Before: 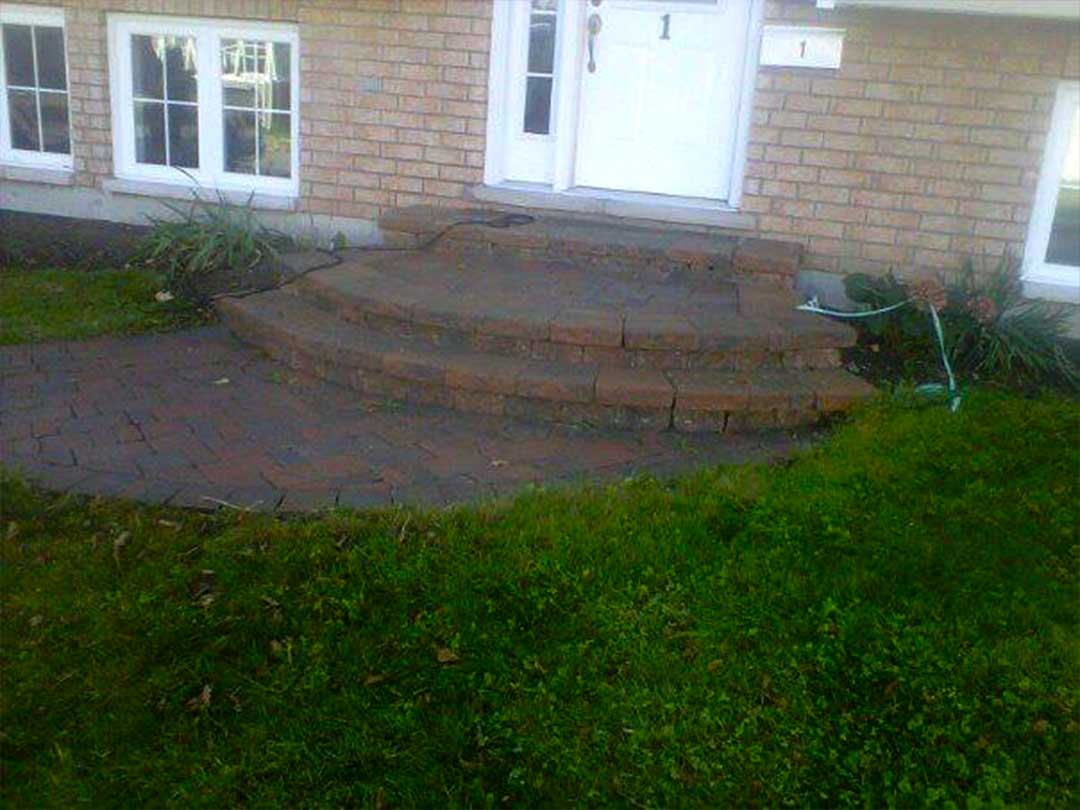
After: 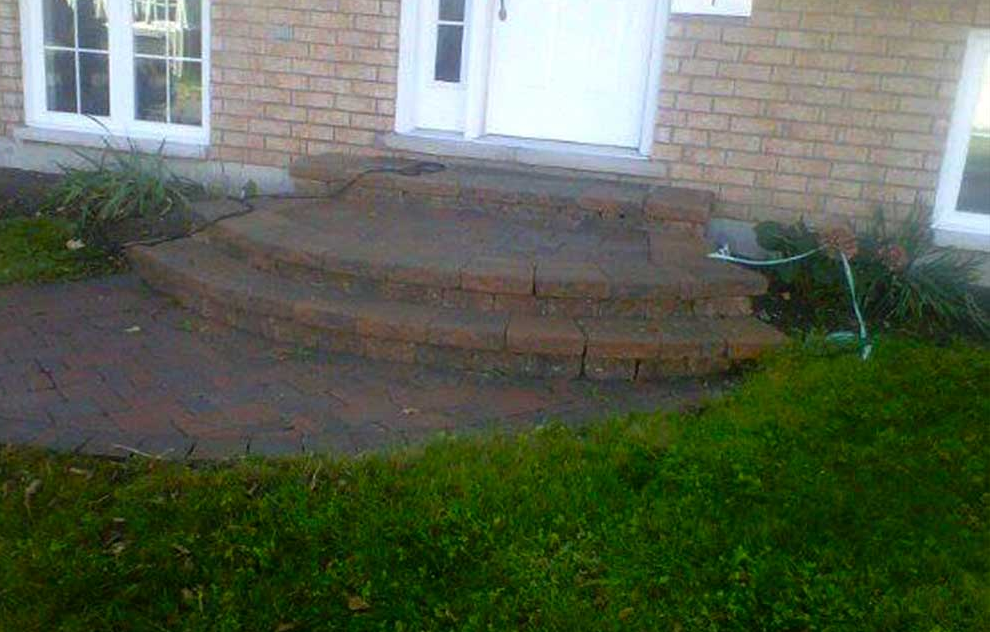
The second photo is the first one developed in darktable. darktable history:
crop: left 8.28%, top 6.536%, bottom 15.348%
